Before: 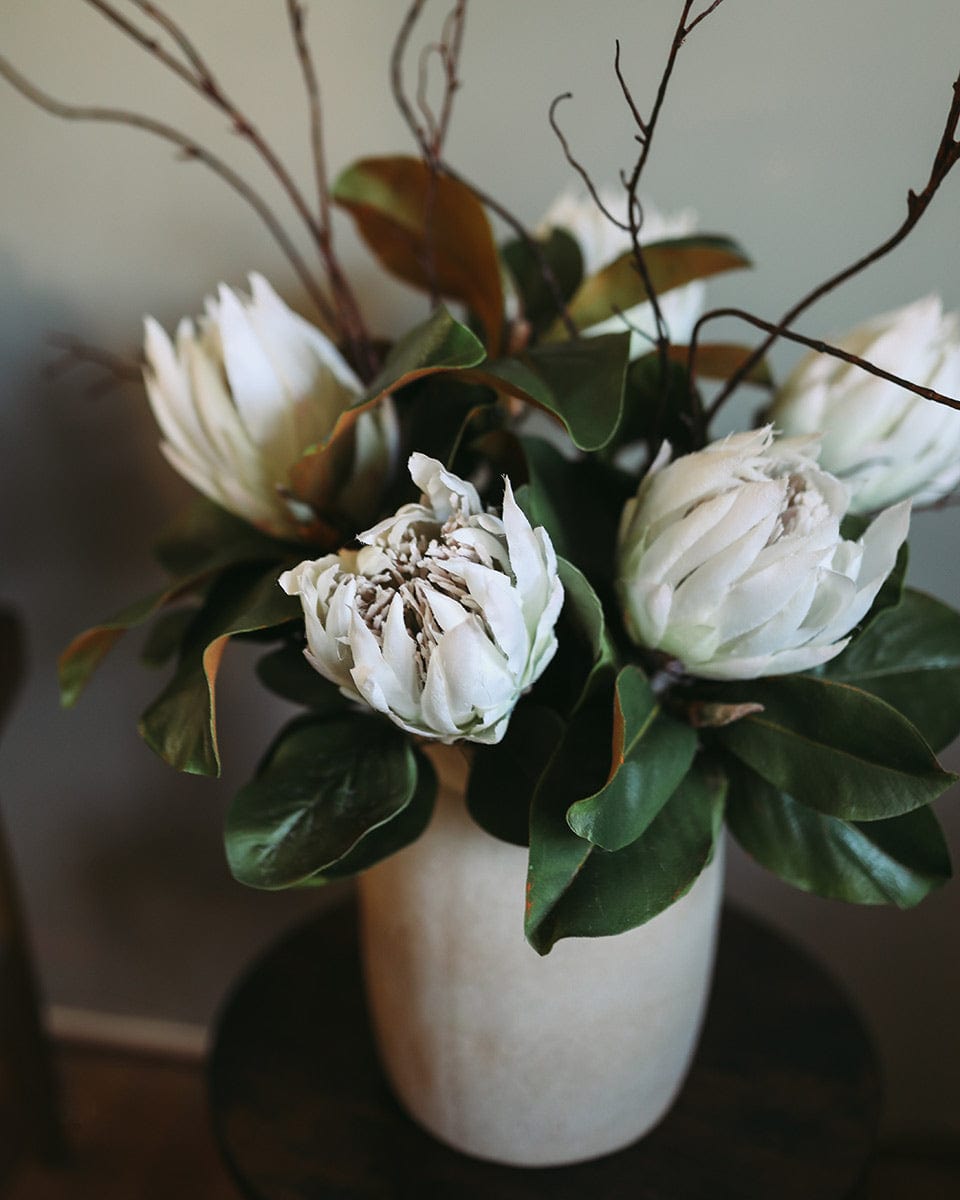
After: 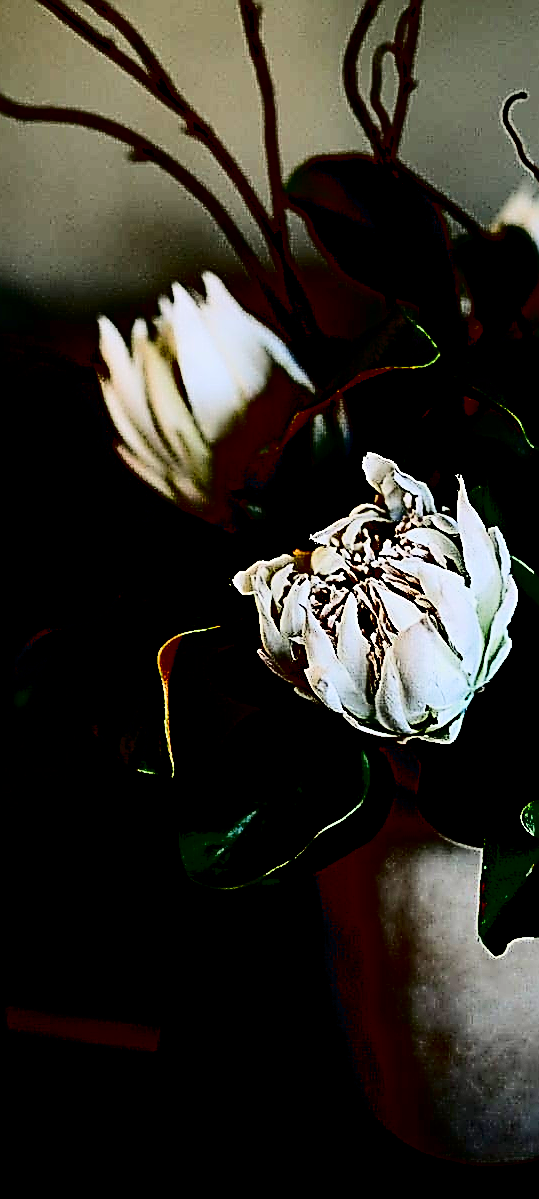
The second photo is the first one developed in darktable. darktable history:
crop: left 4.863%, right 38.924%
exposure: black level correction 0.045, exposure -0.23 EV, compensate highlight preservation false
sharpen: amount 1.982
filmic rgb: black relative exposure -5.11 EV, white relative exposure 3.97 EV, hardness 2.9, contrast 1.298, highlights saturation mix -30.17%
contrast brightness saturation: contrast 0.767, brightness -0.988, saturation 0.992
